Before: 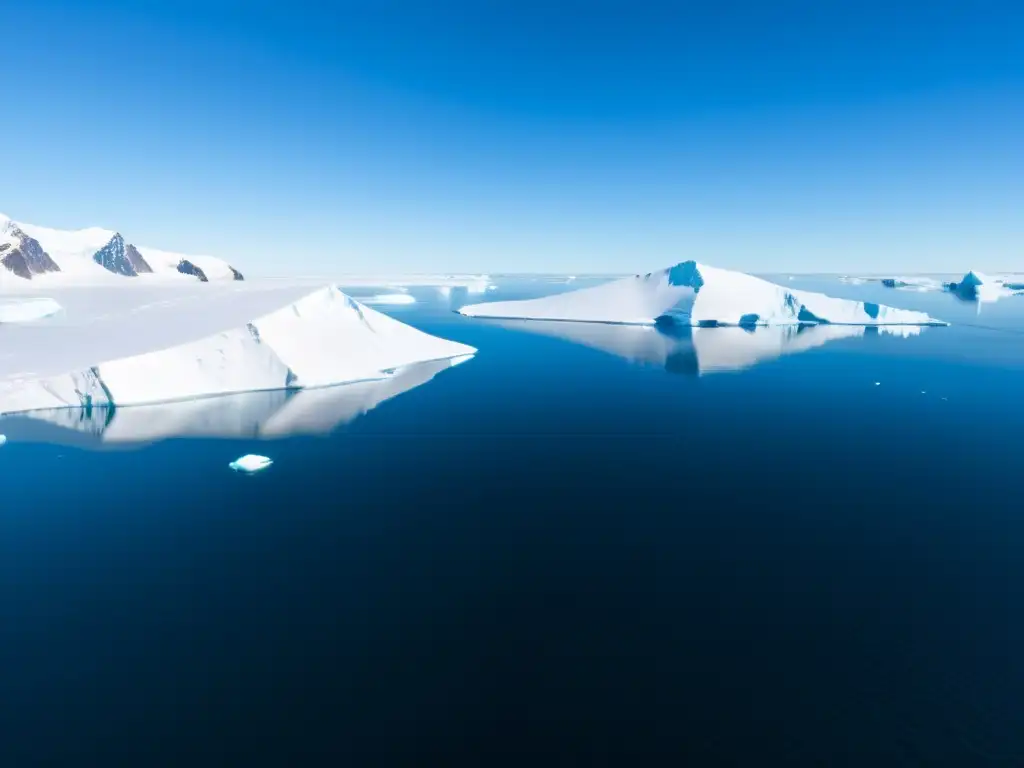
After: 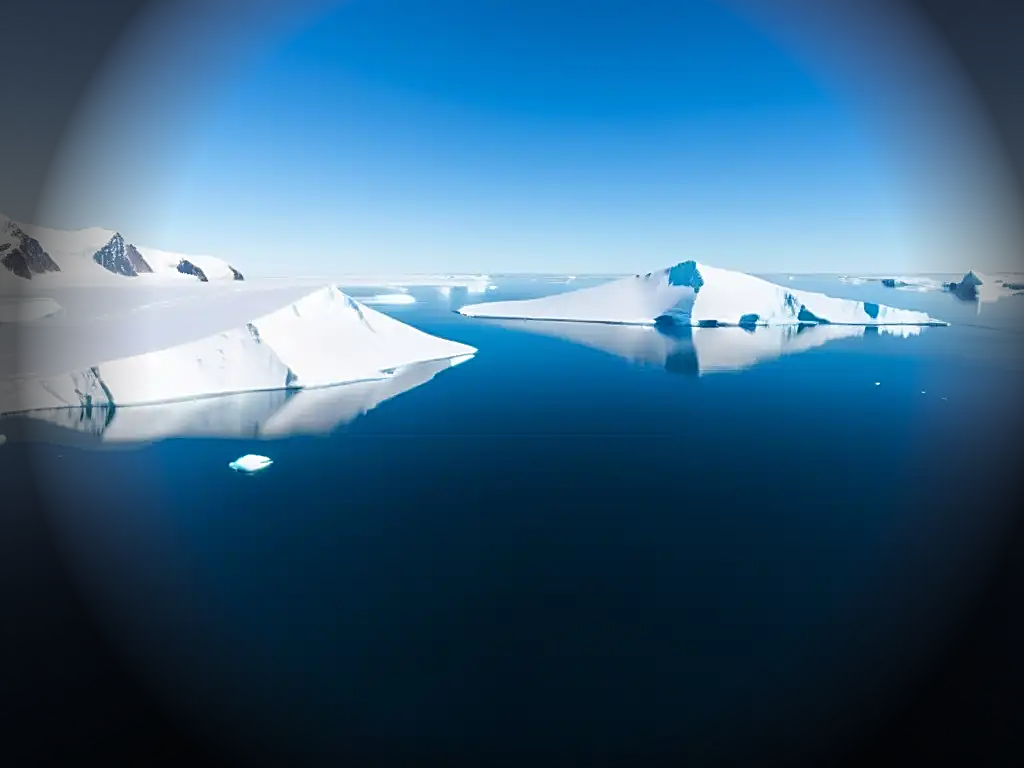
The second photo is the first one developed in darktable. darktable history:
vignetting: fall-off start 76.42%, fall-off radius 27.36%, brightness -0.872, center (0.037, -0.09), width/height ratio 0.971
sharpen: on, module defaults
